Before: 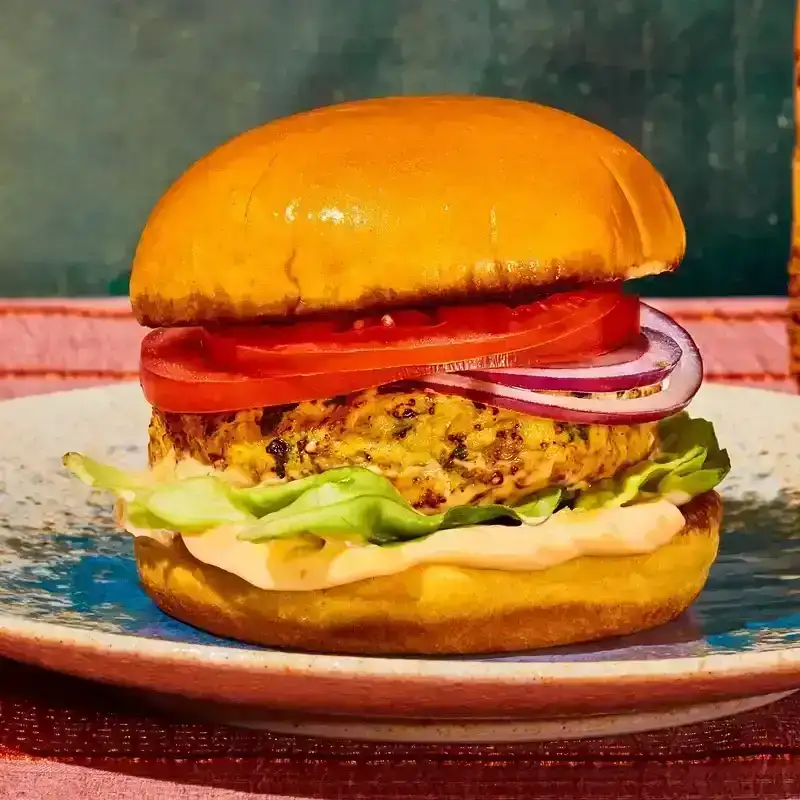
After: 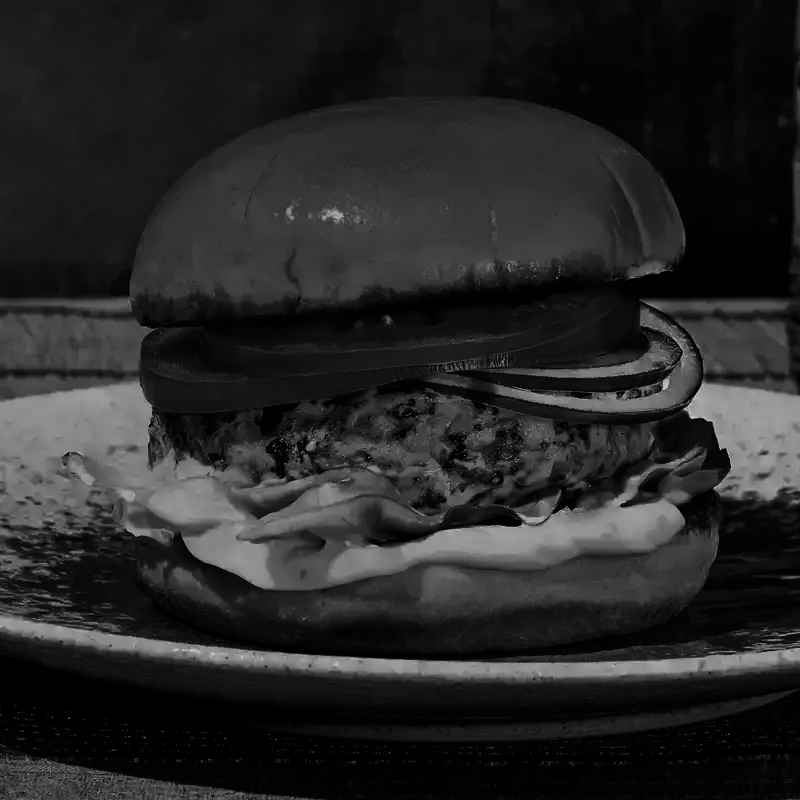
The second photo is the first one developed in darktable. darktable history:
monochrome: a 26.22, b 42.67, size 0.8
contrast brightness saturation: brightness -1, saturation 1
